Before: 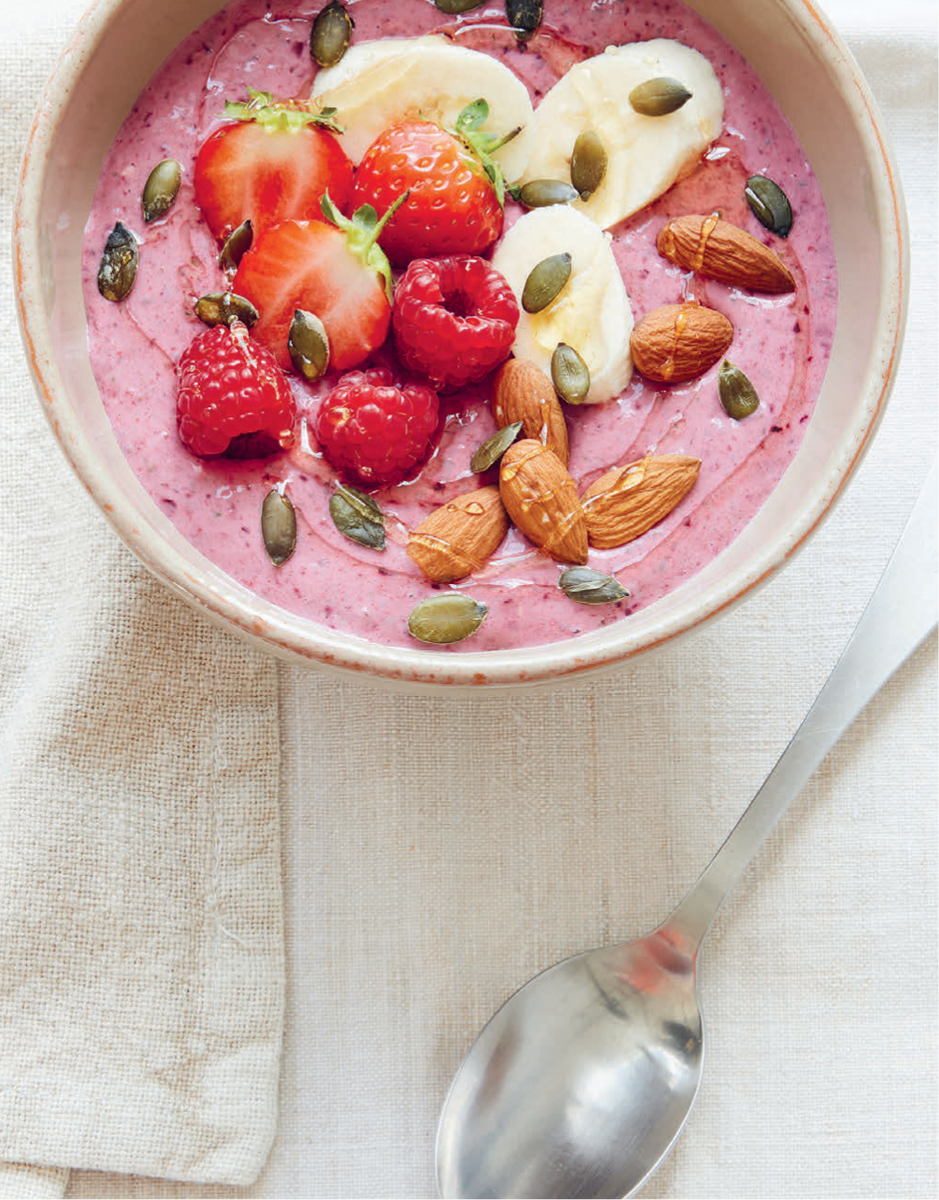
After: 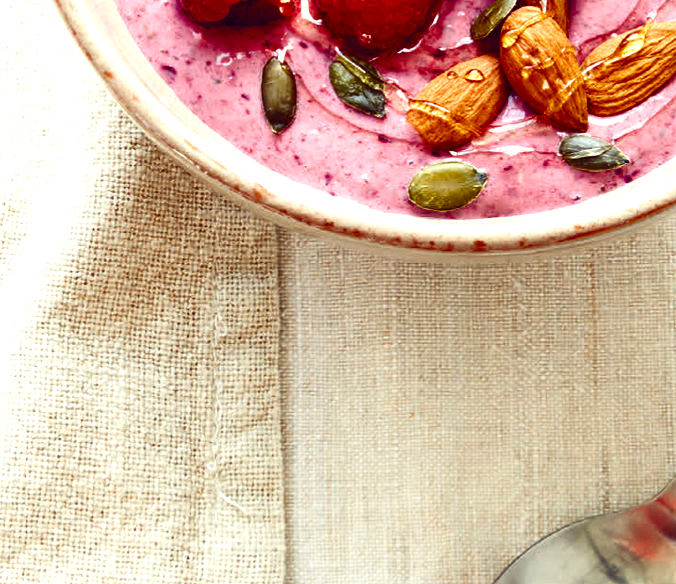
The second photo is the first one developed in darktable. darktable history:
crop: top 36.121%, right 27.974%, bottom 15.136%
color balance rgb: shadows lift › luminance -21.76%, shadows lift › chroma 9.163%, shadows lift › hue 285.66°, highlights gain › luminance 5.997%, highlights gain › chroma 2.582%, highlights gain › hue 89.28°, linear chroma grading › mid-tones 7.9%, perceptual saturation grading › global saturation 20%, perceptual saturation grading › highlights -24.997%, perceptual saturation grading › shadows 24.231%, perceptual brilliance grading › global brilliance 15.222%, perceptual brilliance grading › shadows -35.294%, global vibrance 20%
shadows and highlights: shadows -28.47, highlights 29.78
contrast brightness saturation: brightness -0.249, saturation 0.196
